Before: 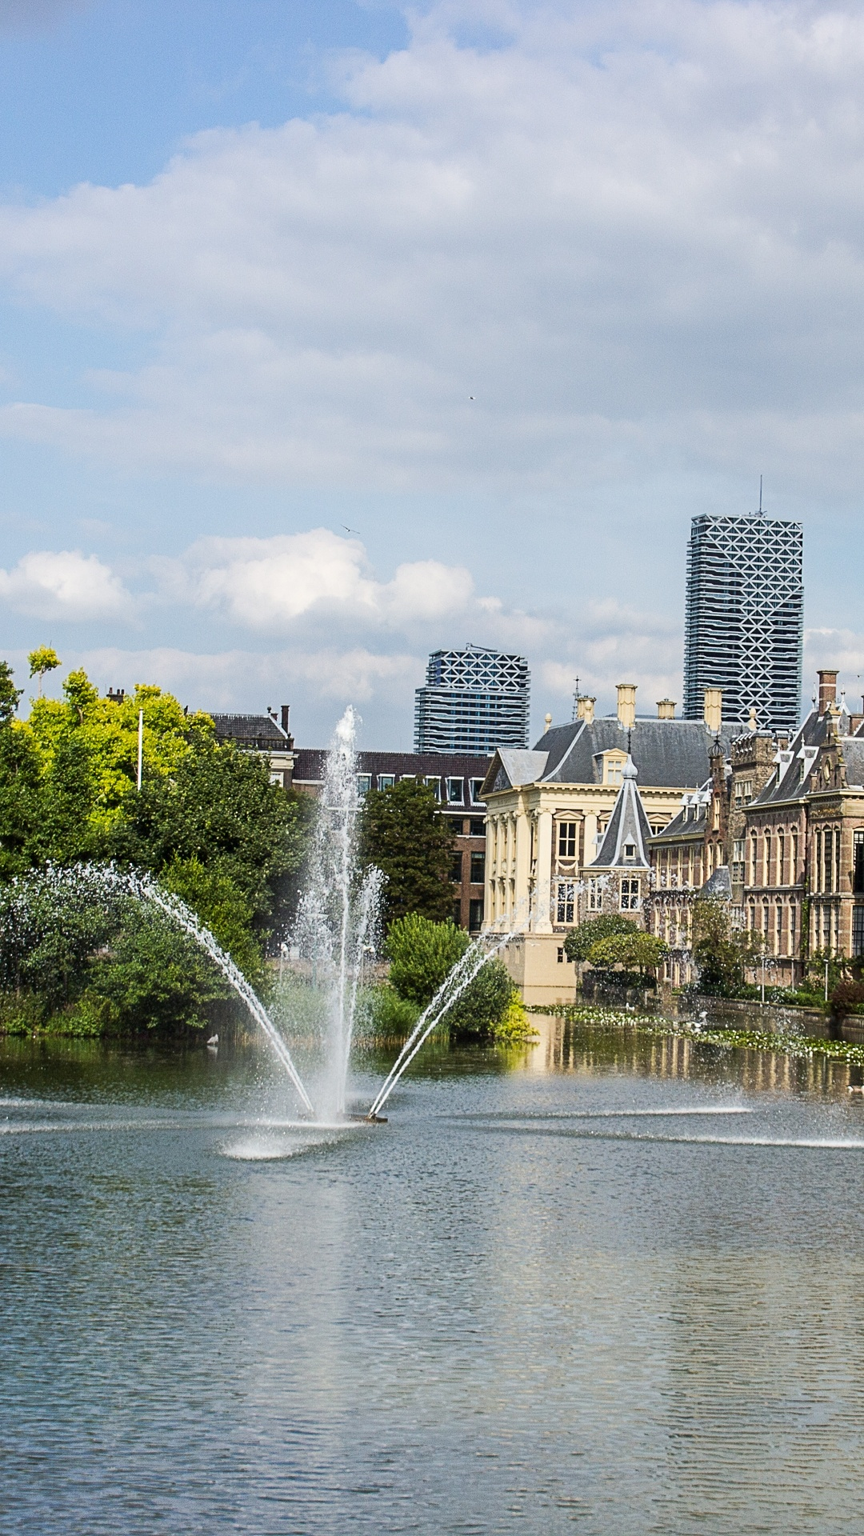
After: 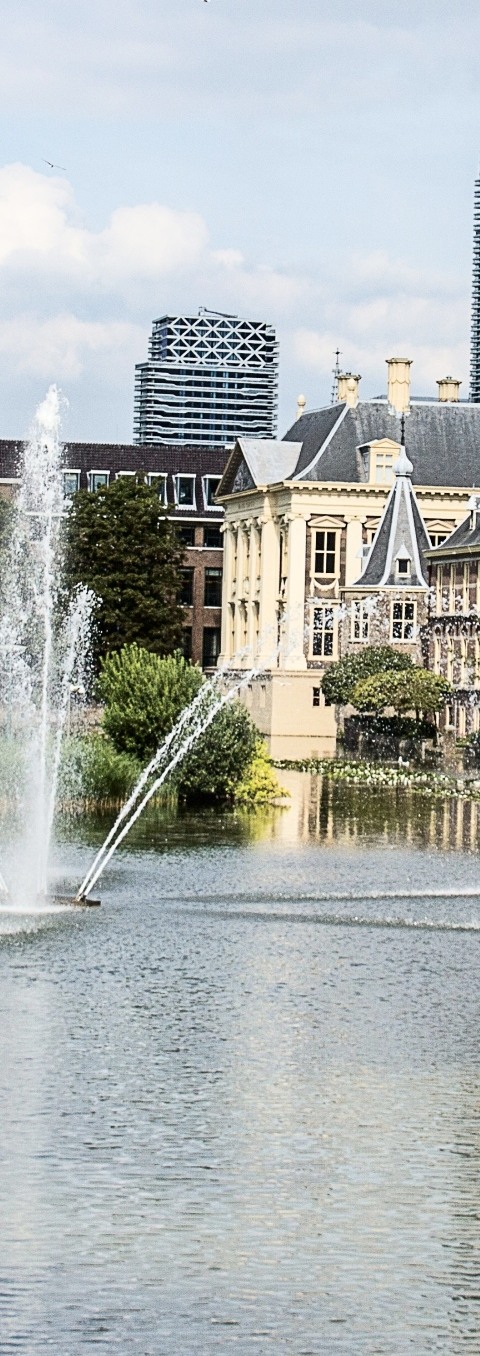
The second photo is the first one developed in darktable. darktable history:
contrast brightness saturation: contrast 0.112, saturation -0.172
crop: left 35.635%, top 25.894%, right 19.838%, bottom 3.454%
tone curve: curves: ch0 [(0, 0) (0.004, 0.001) (0.133, 0.112) (0.325, 0.362) (0.832, 0.893) (1, 1)], color space Lab, independent channels, preserve colors none
